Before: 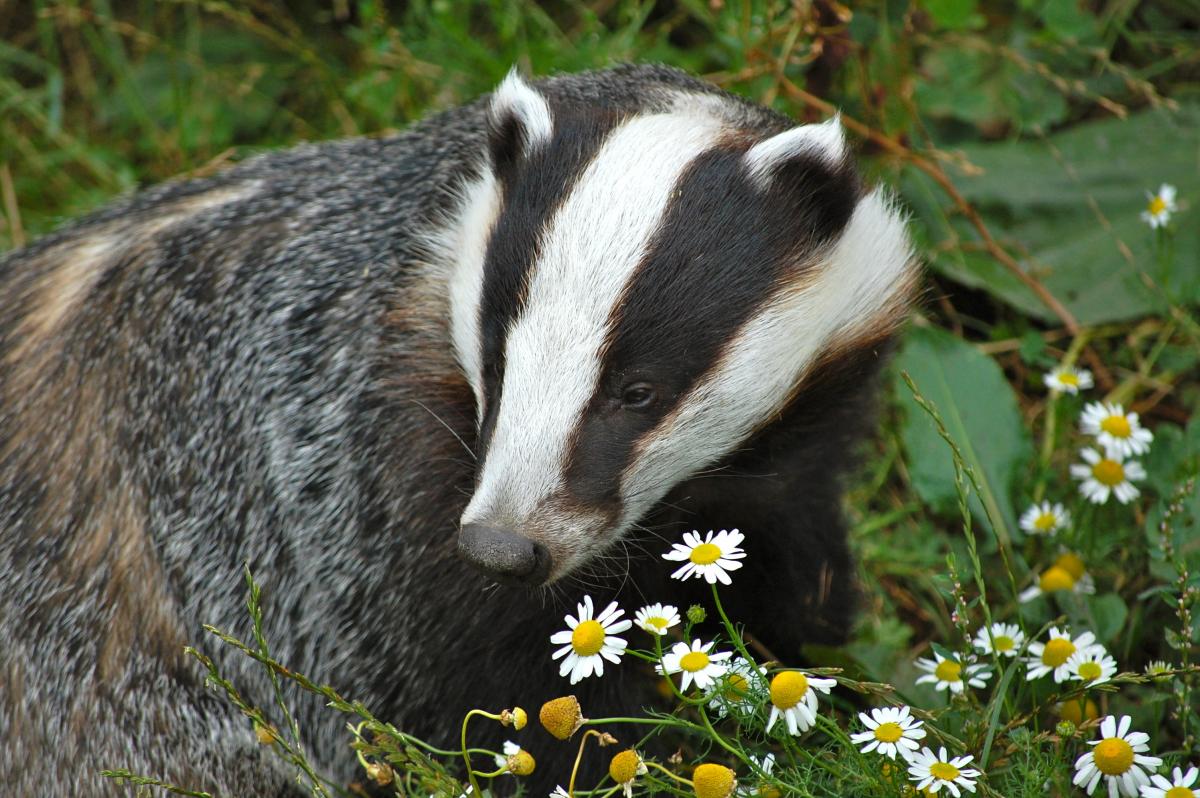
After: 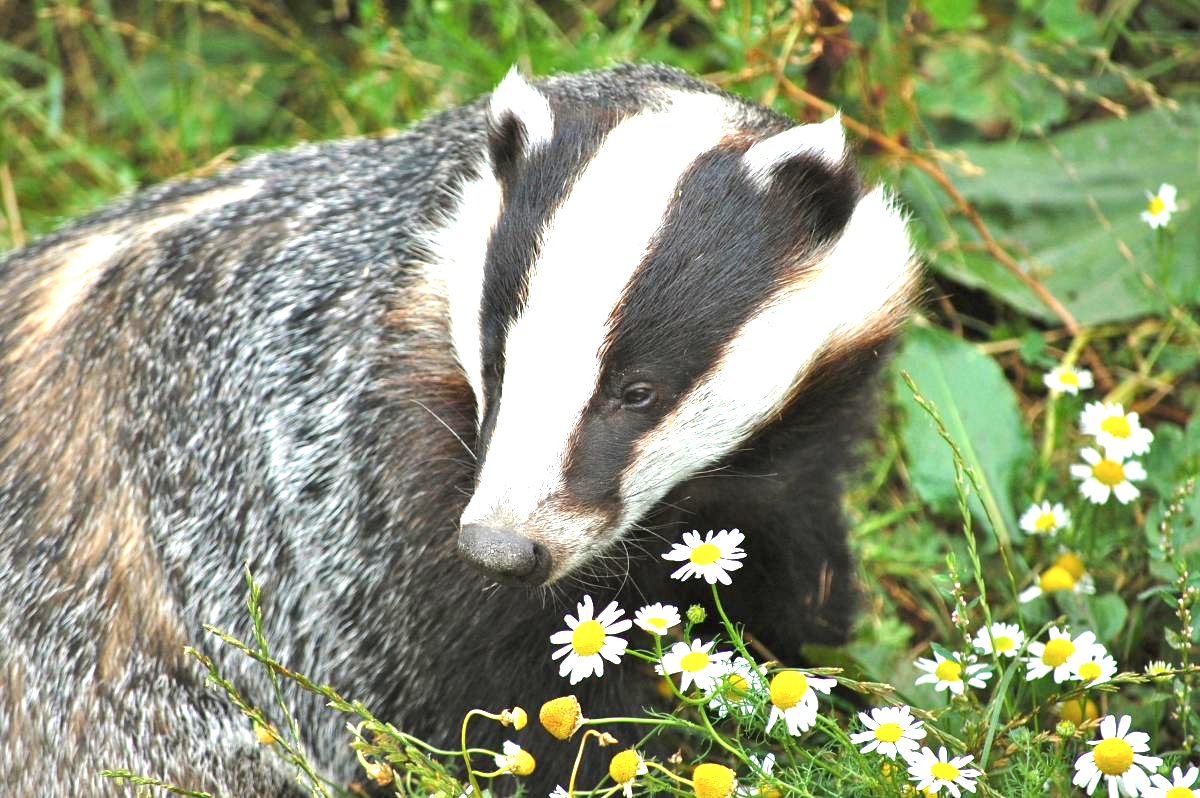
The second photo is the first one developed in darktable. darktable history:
exposure: black level correction 0, exposure 1.67 EV, compensate highlight preservation false
contrast brightness saturation: contrast 0.01, saturation -0.051
